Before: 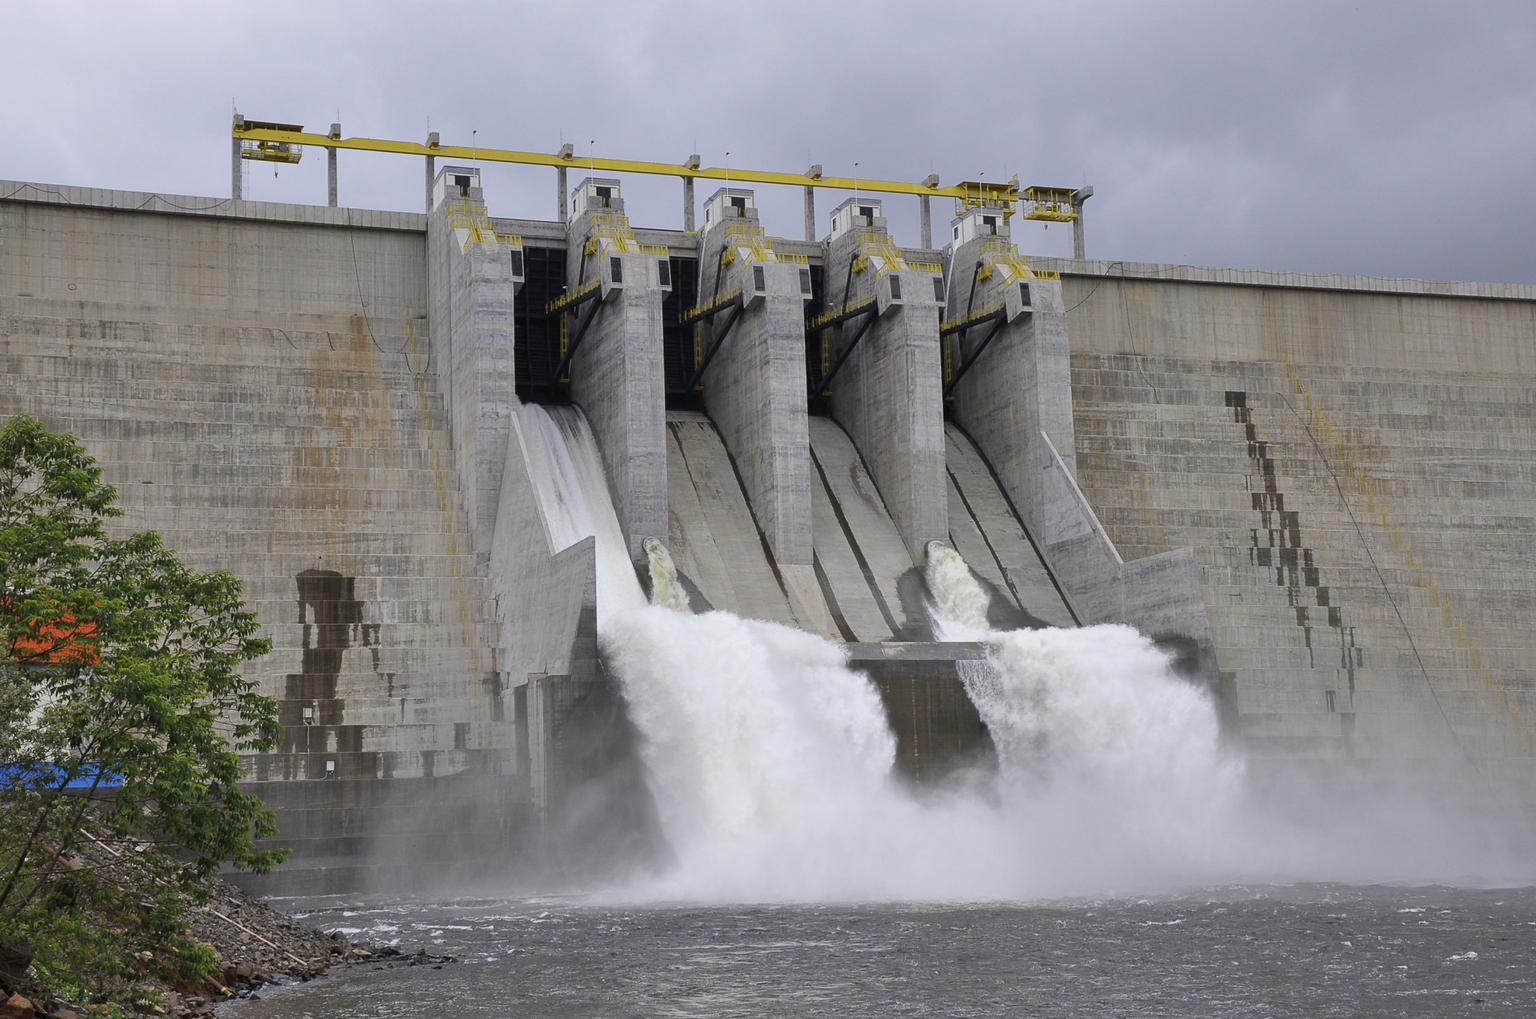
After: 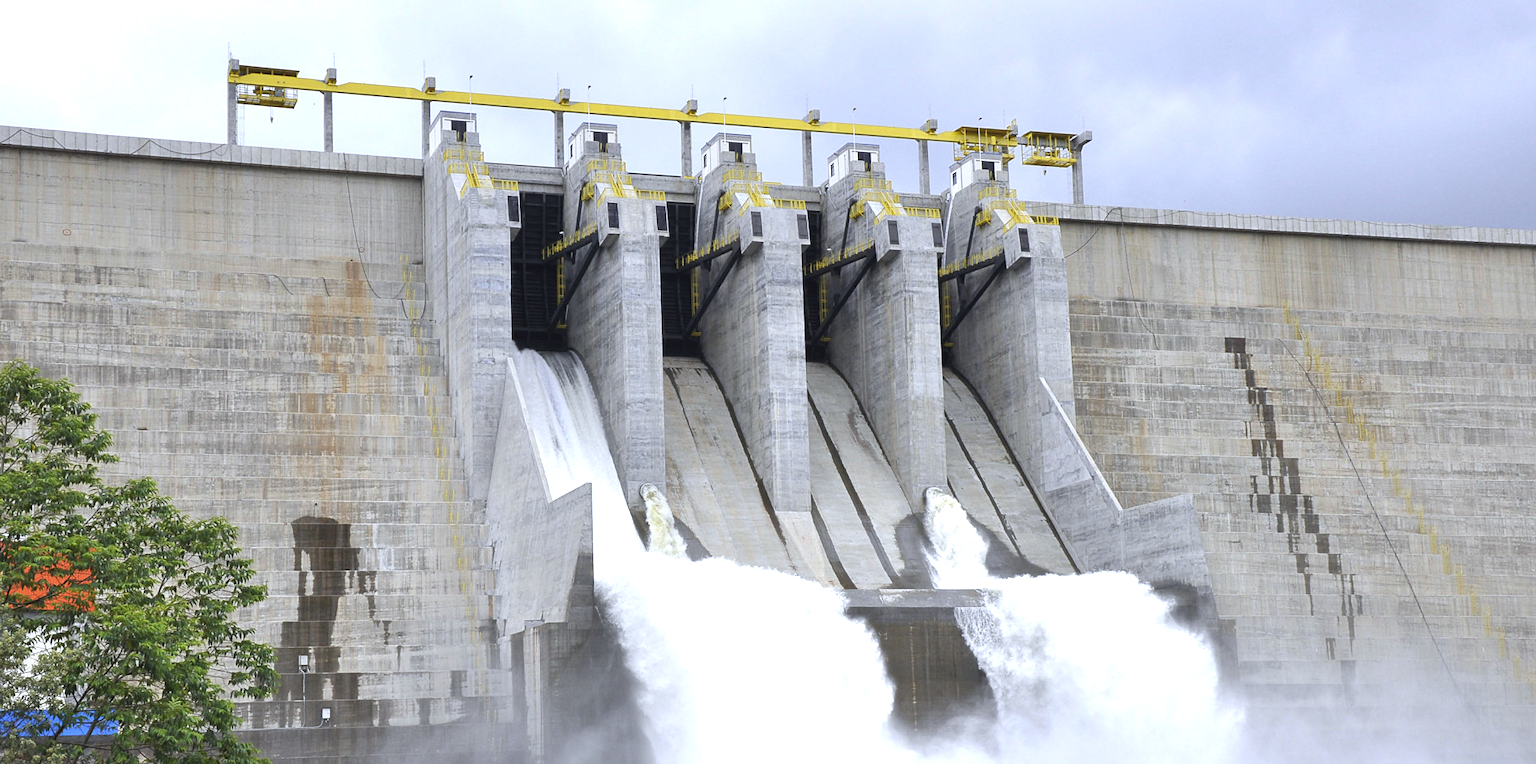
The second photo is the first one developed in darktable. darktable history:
crop: left 0.387%, top 5.469%, bottom 19.809%
exposure: exposure 0.943 EV, compensate highlight preservation false
white balance: red 0.967, blue 1.049
